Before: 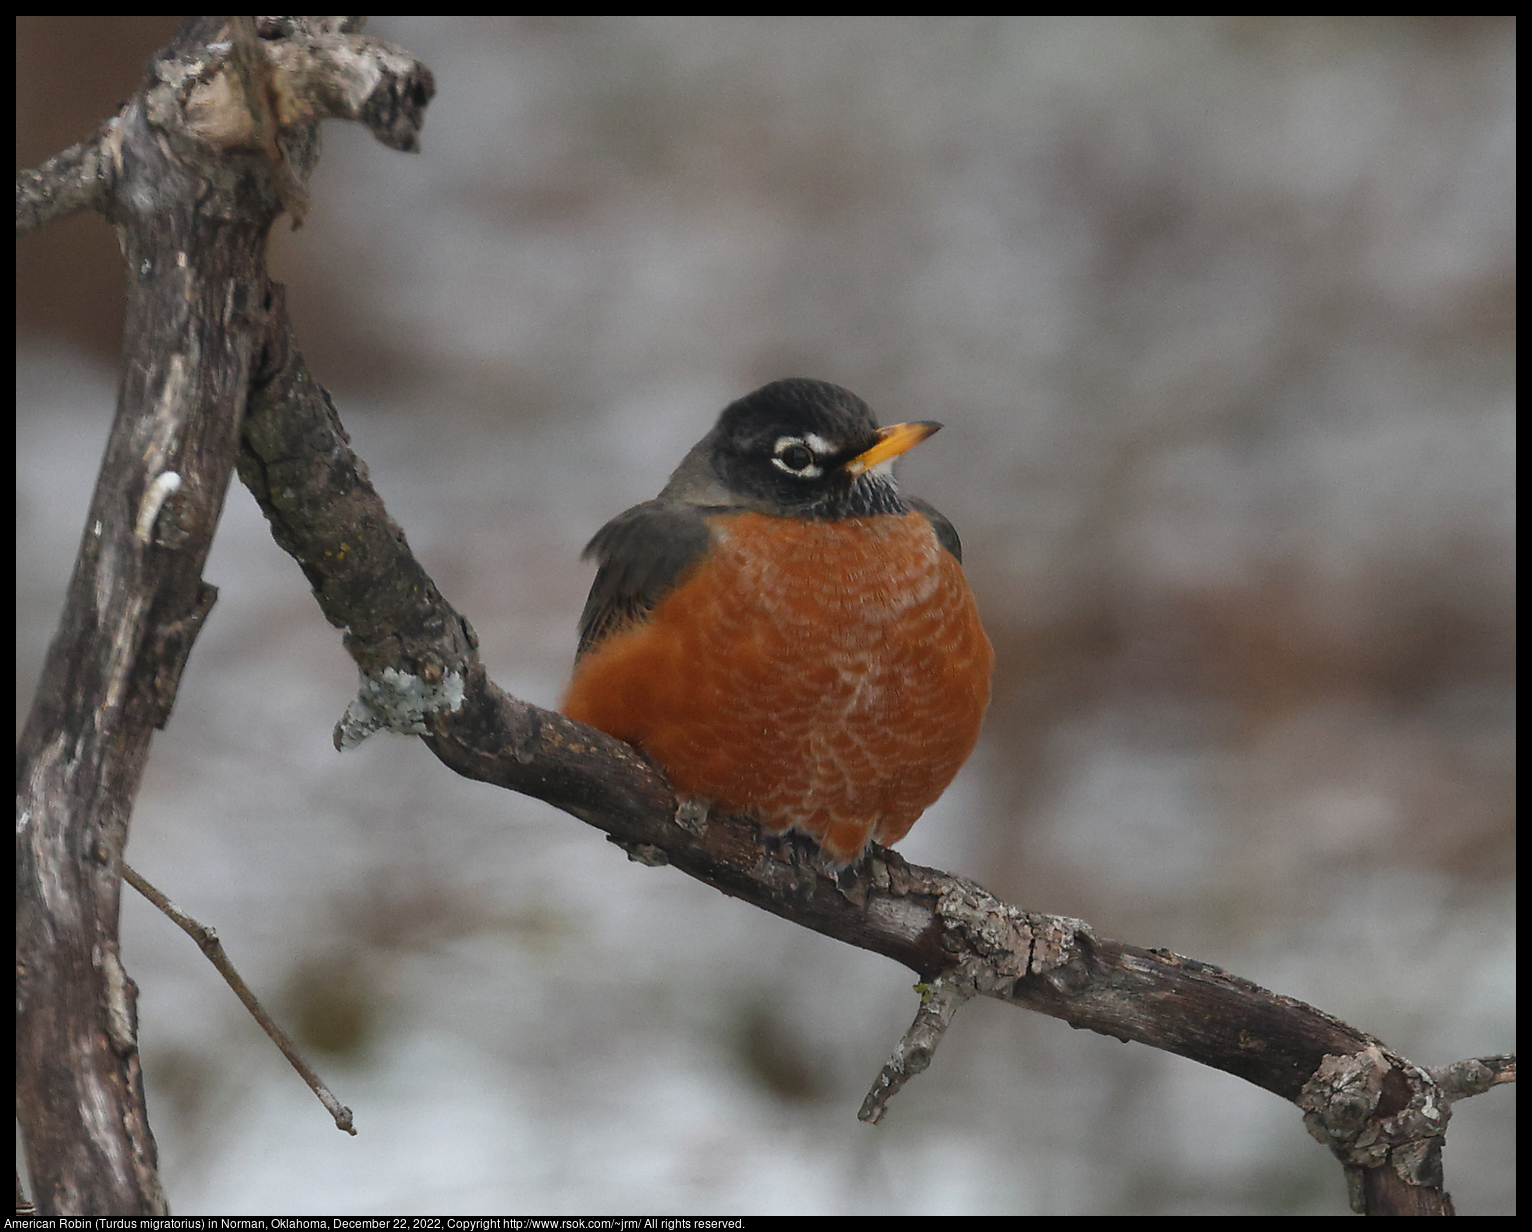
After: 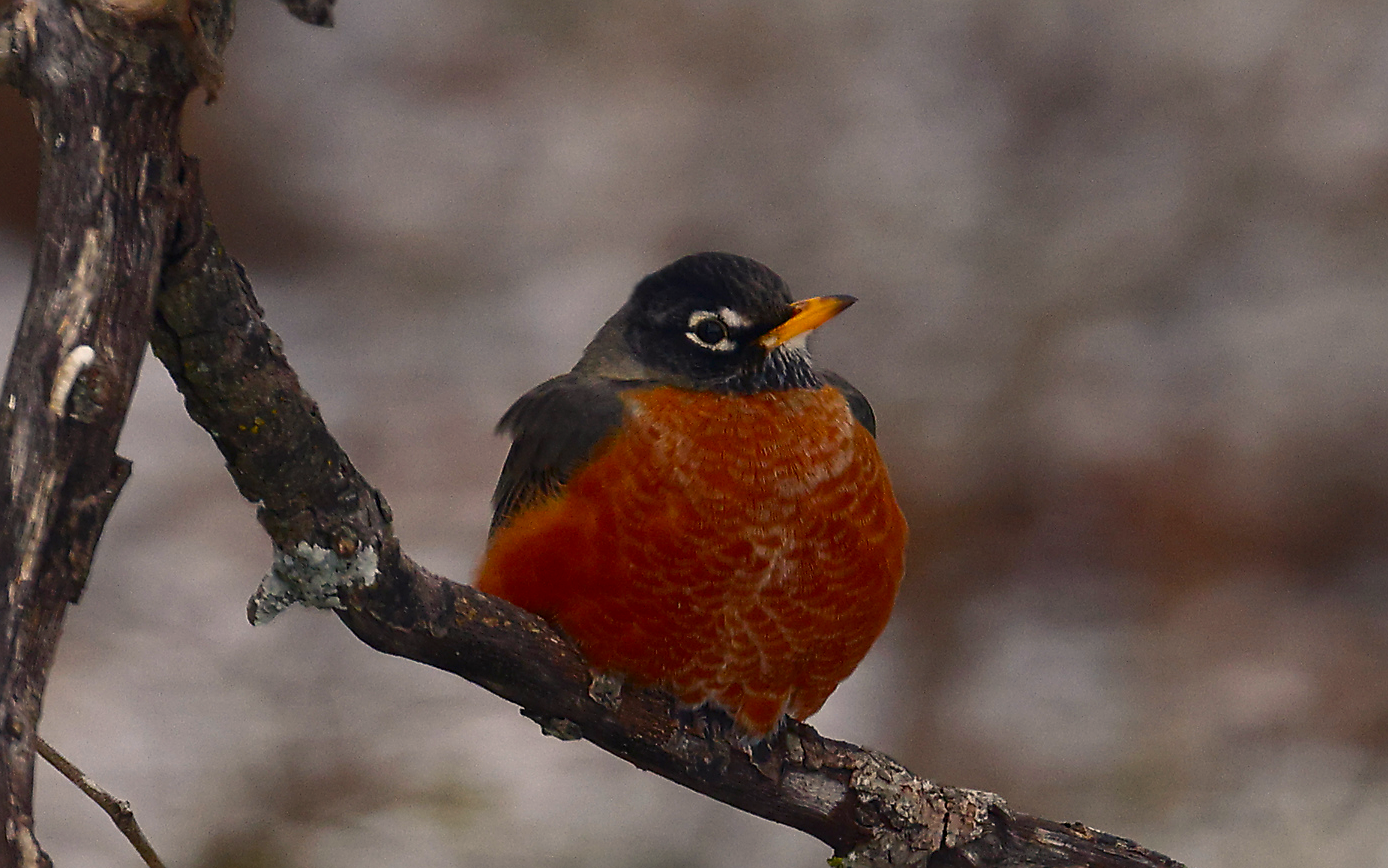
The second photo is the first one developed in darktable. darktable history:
crop: left 5.627%, top 10.251%, right 3.769%, bottom 19.242%
contrast brightness saturation: contrast 0.122, brightness -0.12, saturation 0.197
color balance rgb: shadows lift › chroma 2.942%, shadows lift › hue 279.11°, highlights gain › chroma 3.087%, highlights gain › hue 60.06°, perceptual saturation grading › global saturation 25.618%
sharpen: on, module defaults
